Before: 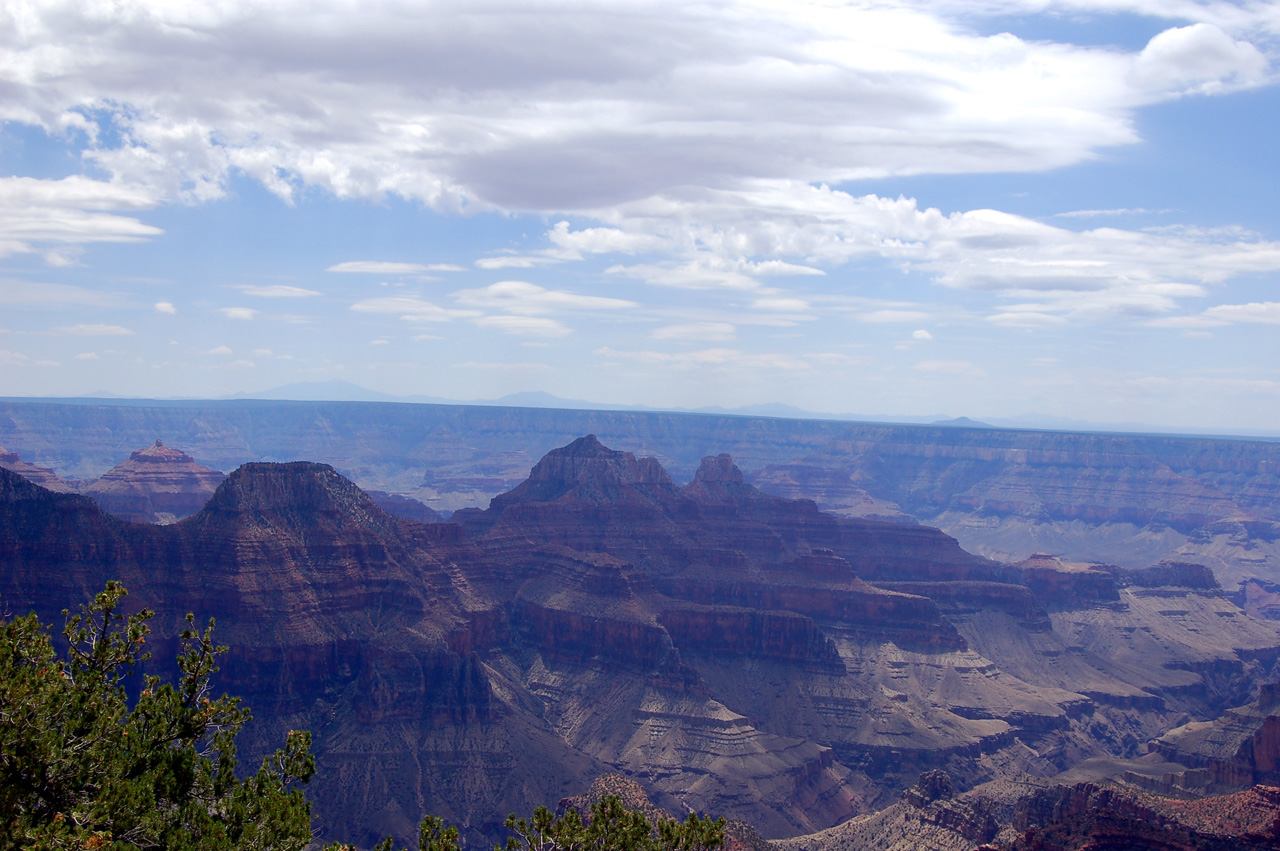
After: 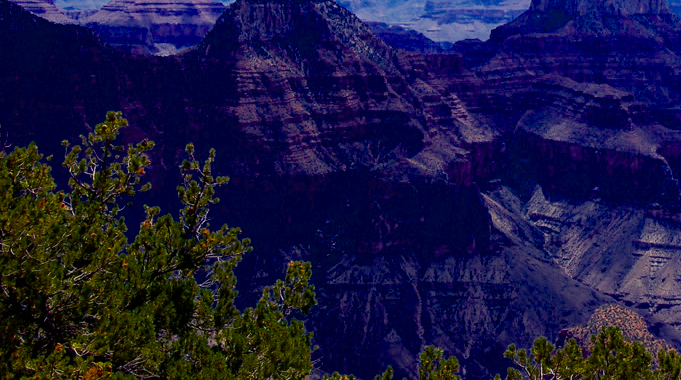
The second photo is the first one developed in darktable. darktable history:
color balance rgb: linear chroma grading › global chroma 14.996%, perceptual saturation grading › global saturation 25.815%, saturation formula JzAzBz (2021)
crop and rotate: top 55.183%, right 46.772%, bottom 0.101%
